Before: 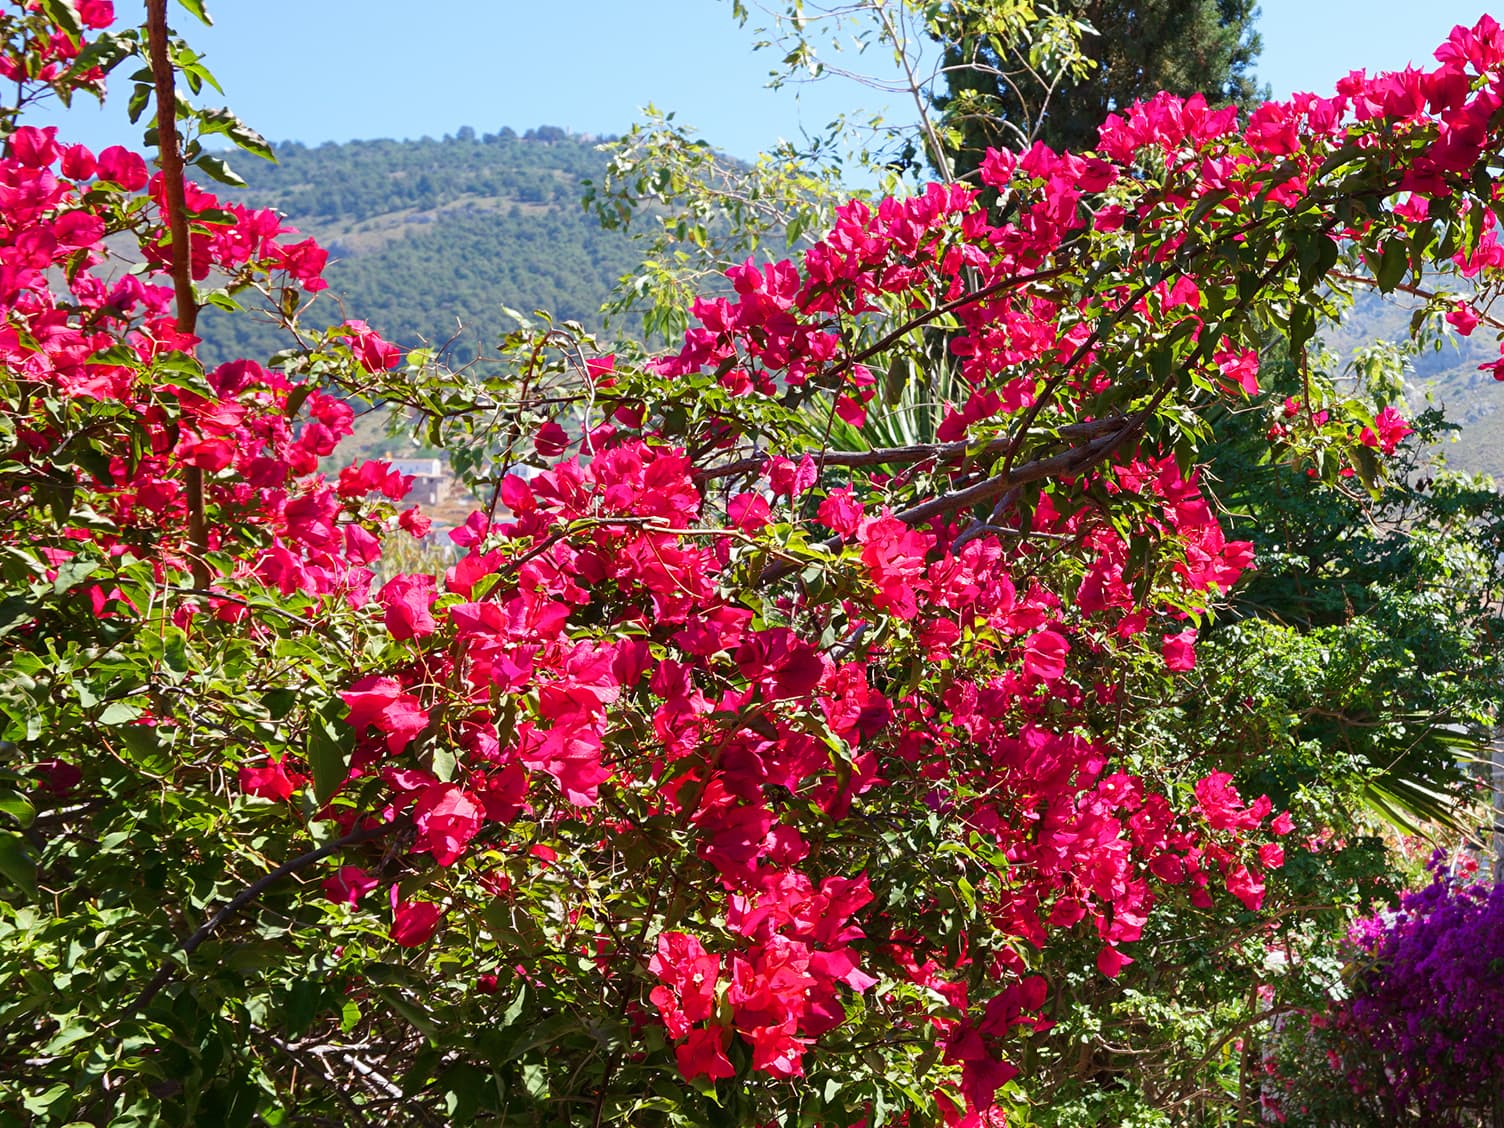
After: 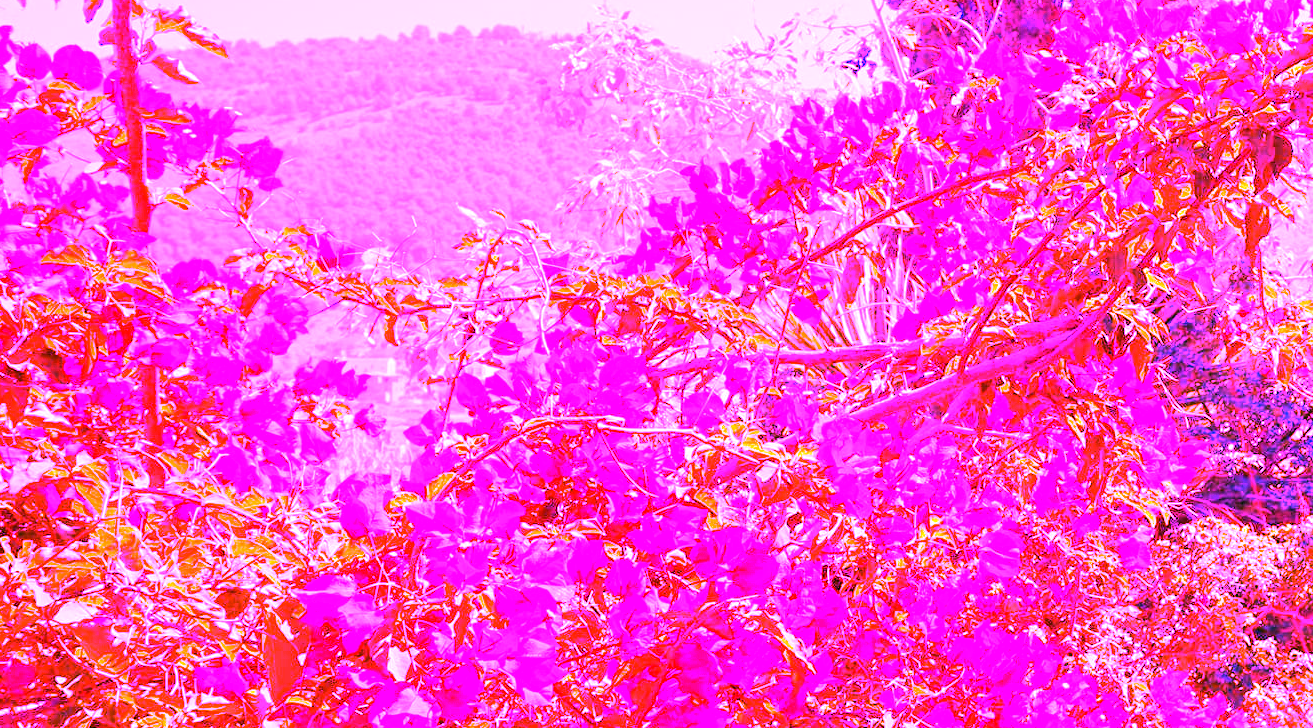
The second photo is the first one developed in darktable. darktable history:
crop: left 3.015%, top 8.969%, right 9.647%, bottom 26.457%
white balance: red 8, blue 8
